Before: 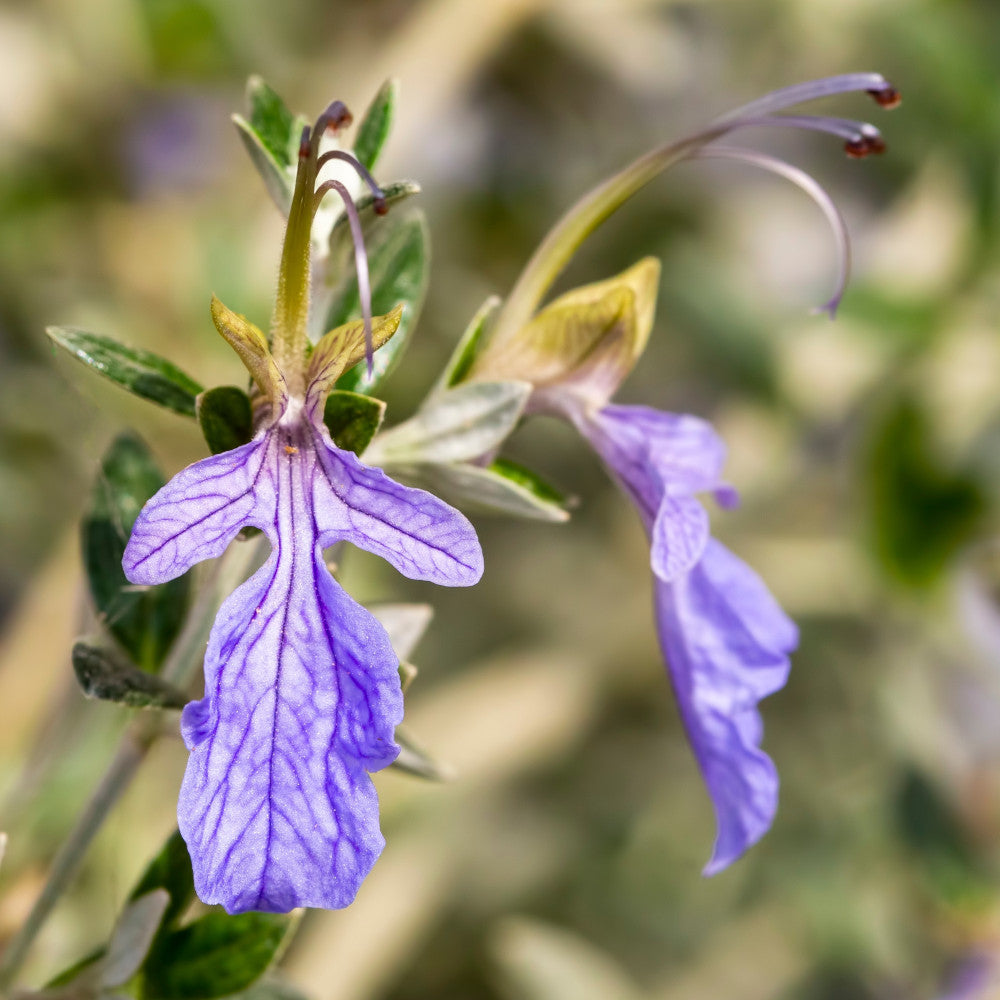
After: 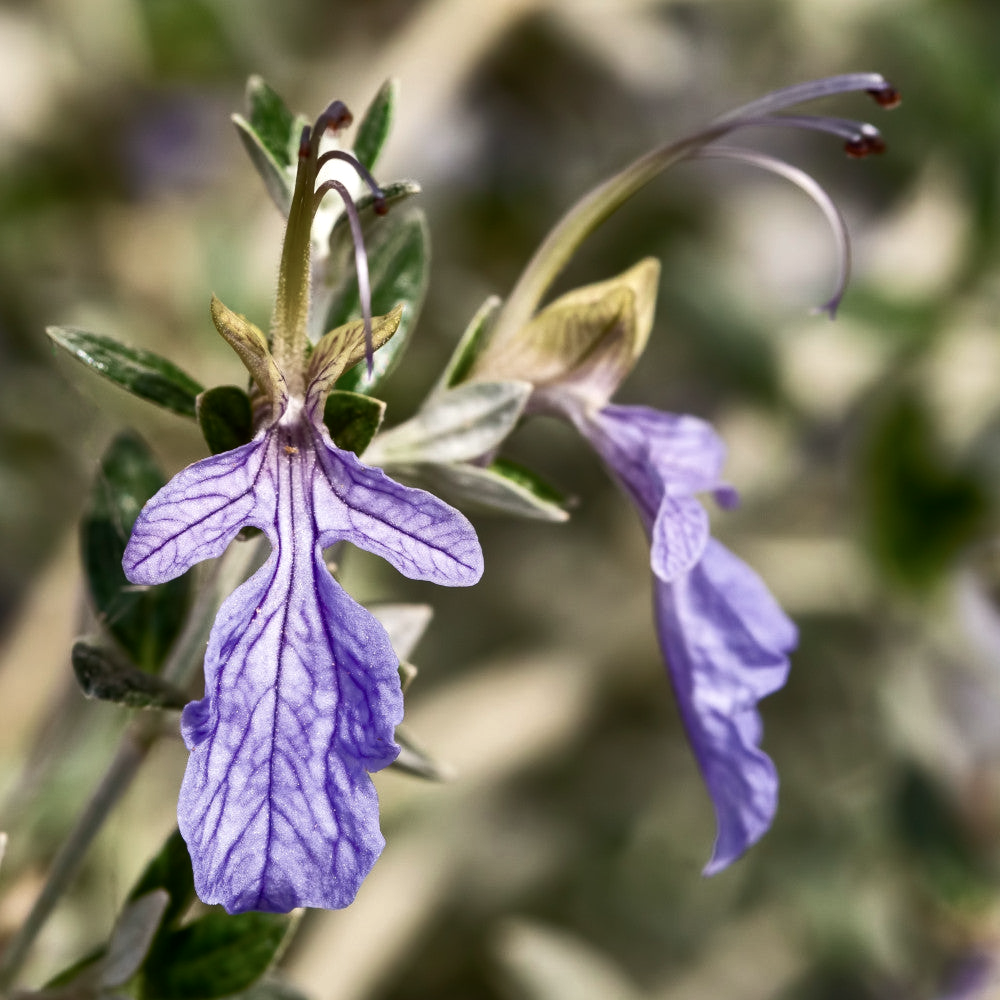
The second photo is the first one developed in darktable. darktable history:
color balance rgb: perceptual saturation grading › highlights -31.88%, perceptual saturation grading › mid-tones 5.8%, perceptual saturation grading › shadows 18.12%, perceptual brilliance grading › highlights 3.62%, perceptual brilliance grading › mid-tones -18.12%, perceptual brilliance grading › shadows -41.3%
